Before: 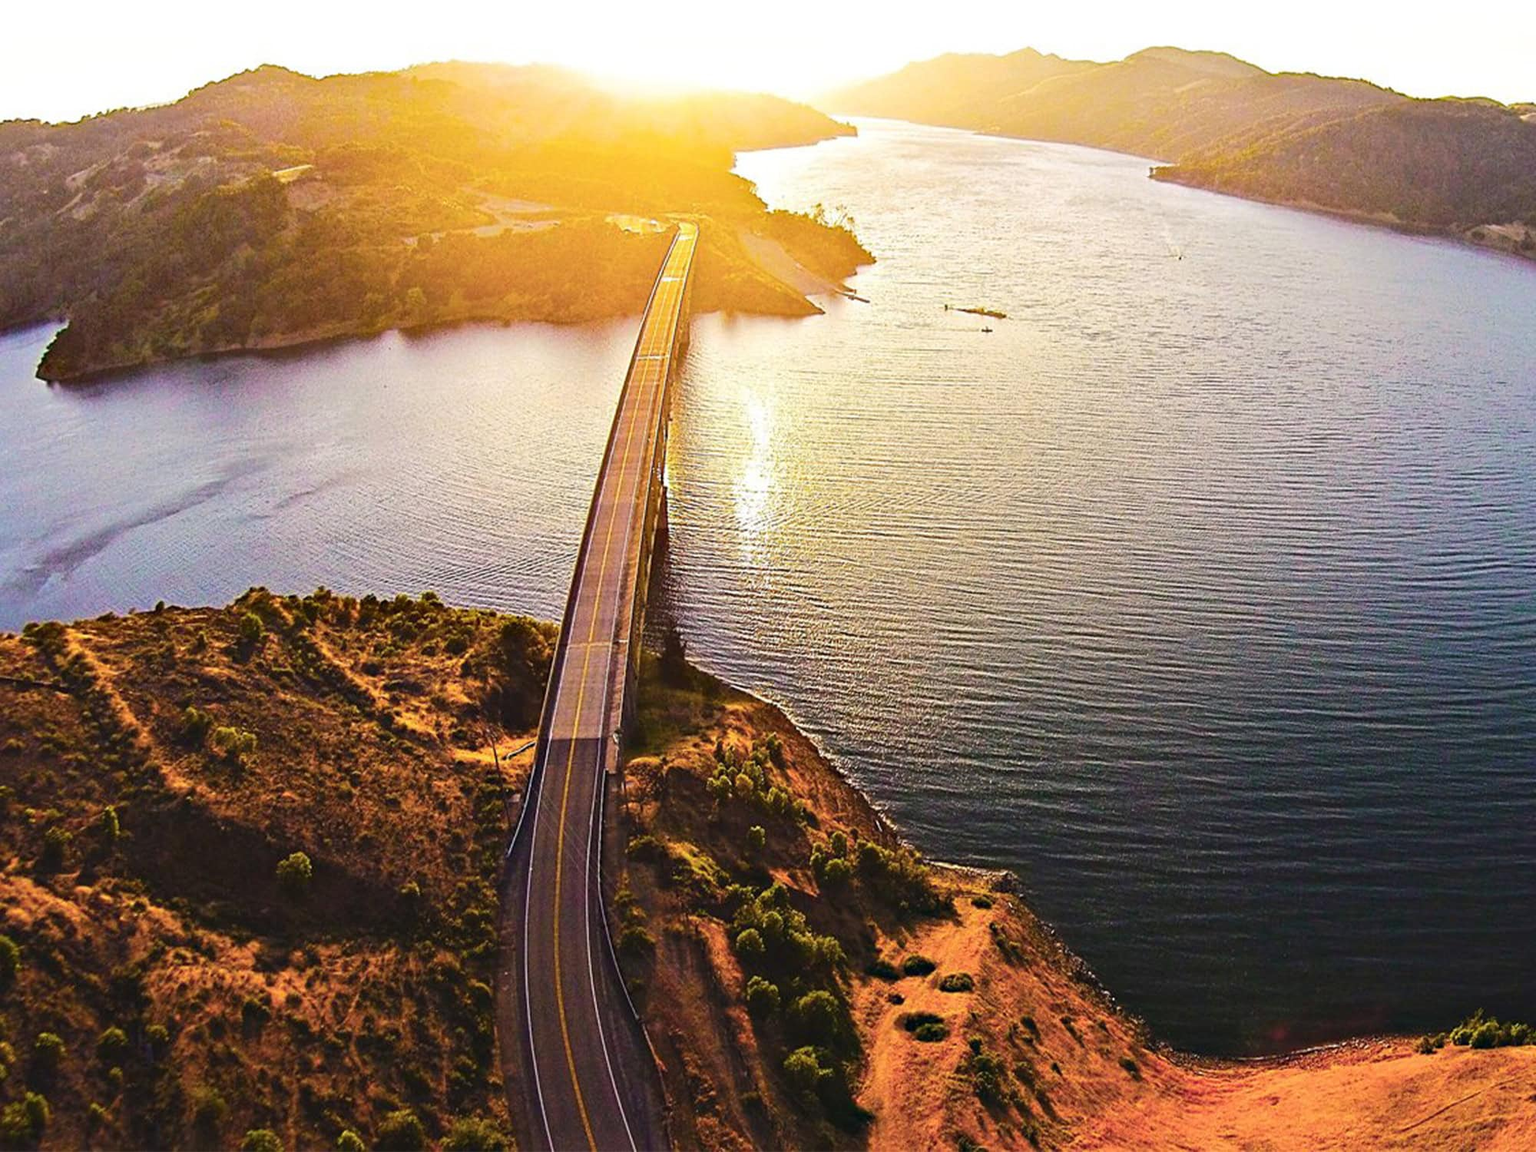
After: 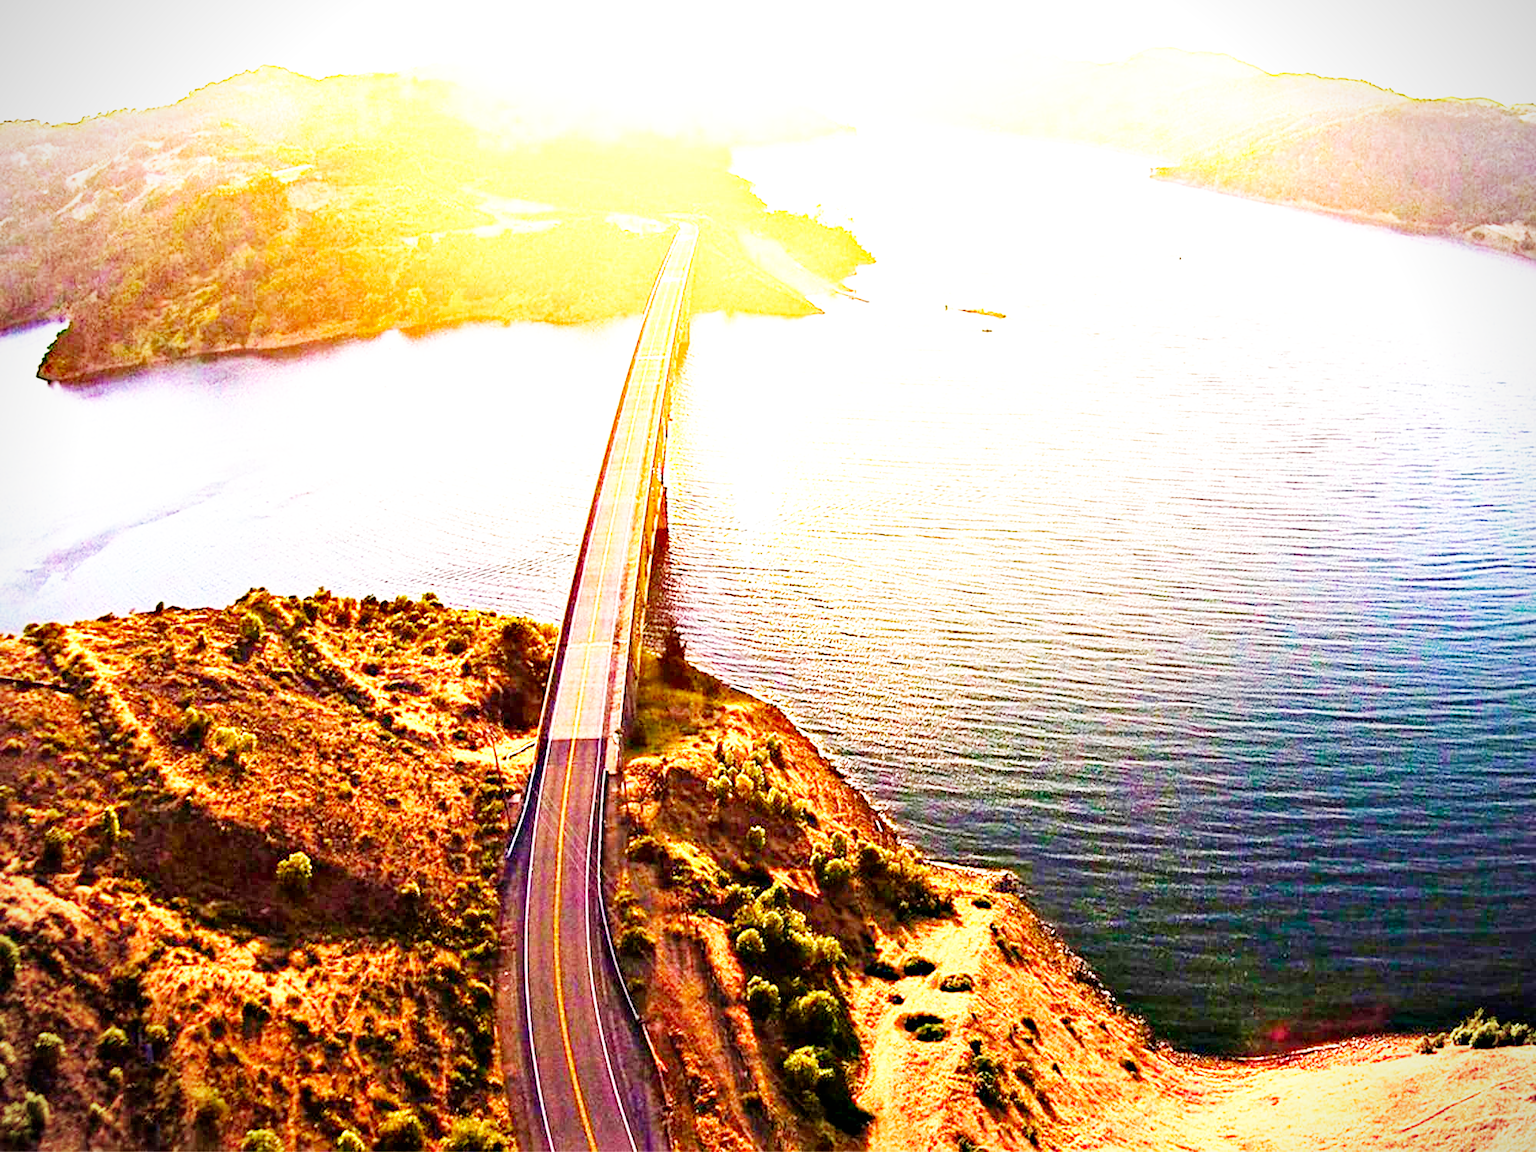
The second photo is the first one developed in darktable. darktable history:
vignetting: fall-off start 91.19%
base curve: curves: ch0 [(0, 0) (0.007, 0.004) (0.027, 0.03) (0.046, 0.07) (0.207, 0.54) (0.442, 0.872) (0.673, 0.972) (1, 1)], preserve colors none
velvia: on, module defaults
exposure: black level correction 0.009, exposure 1.425 EV, compensate highlight preservation false
tone equalizer: -8 EV 0.25 EV, -7 EV 0.417 EV, -6 EV 0.417 EV, -5 EV 0.25 EV, -3 EV -0.25 EV, -2 EV -0.417 EV, -1 EV -0.417 EV, +0 EV -0.25 EV, edges refinement/feathering 500, mask exposure compensation -1.57 EV, preserve details guided filter
